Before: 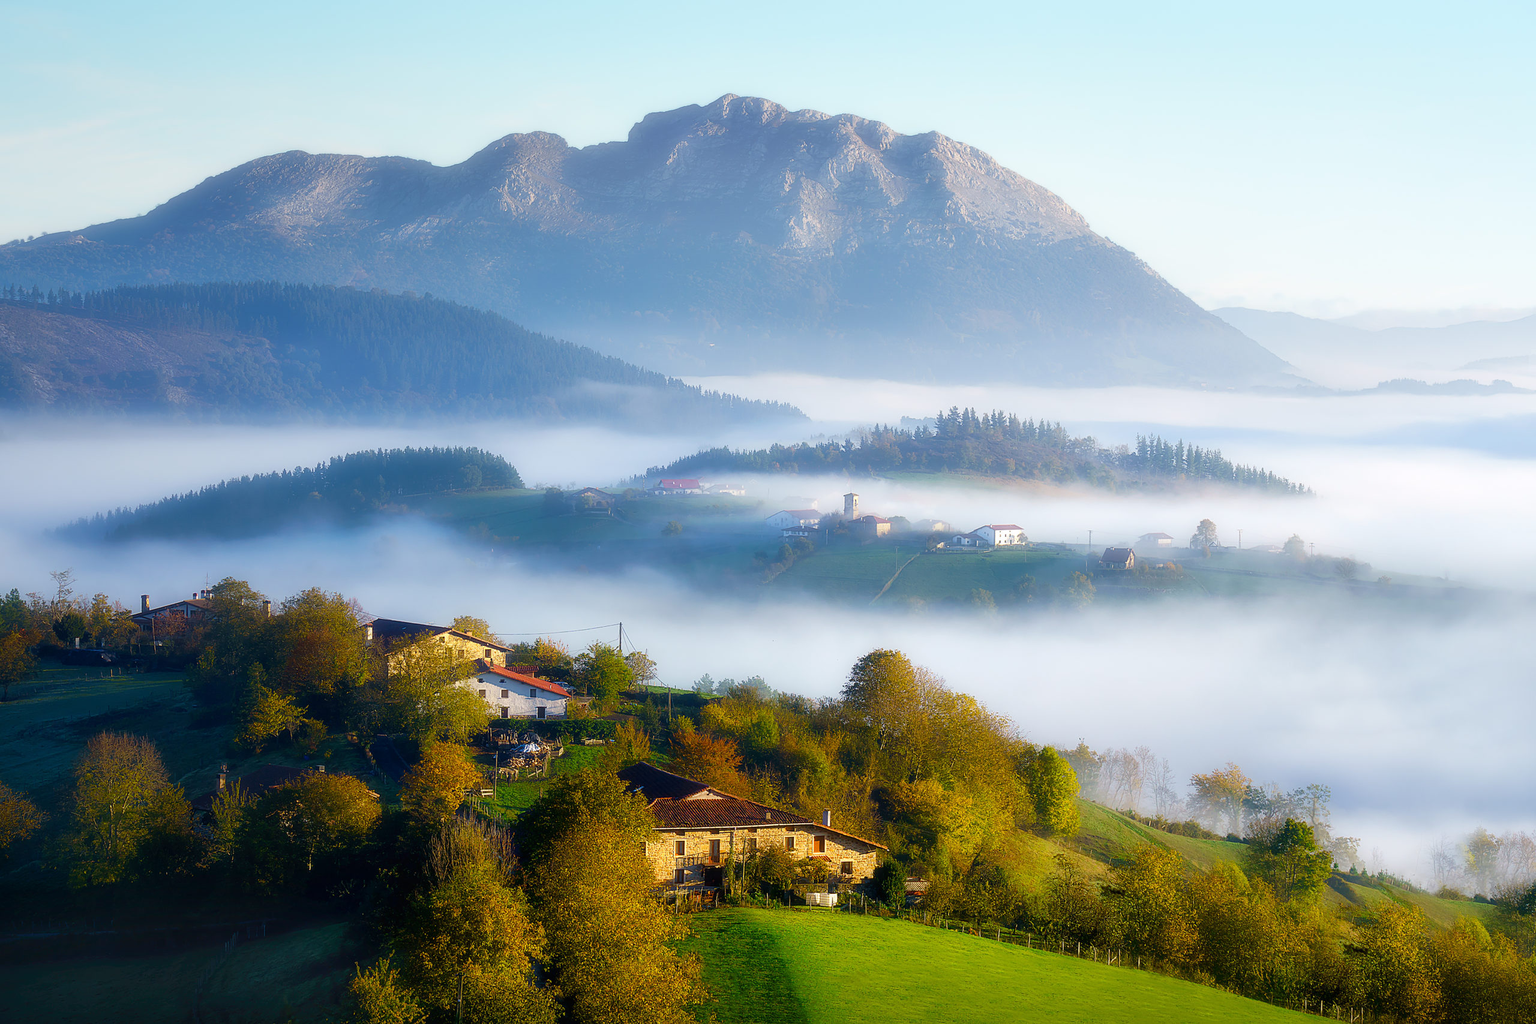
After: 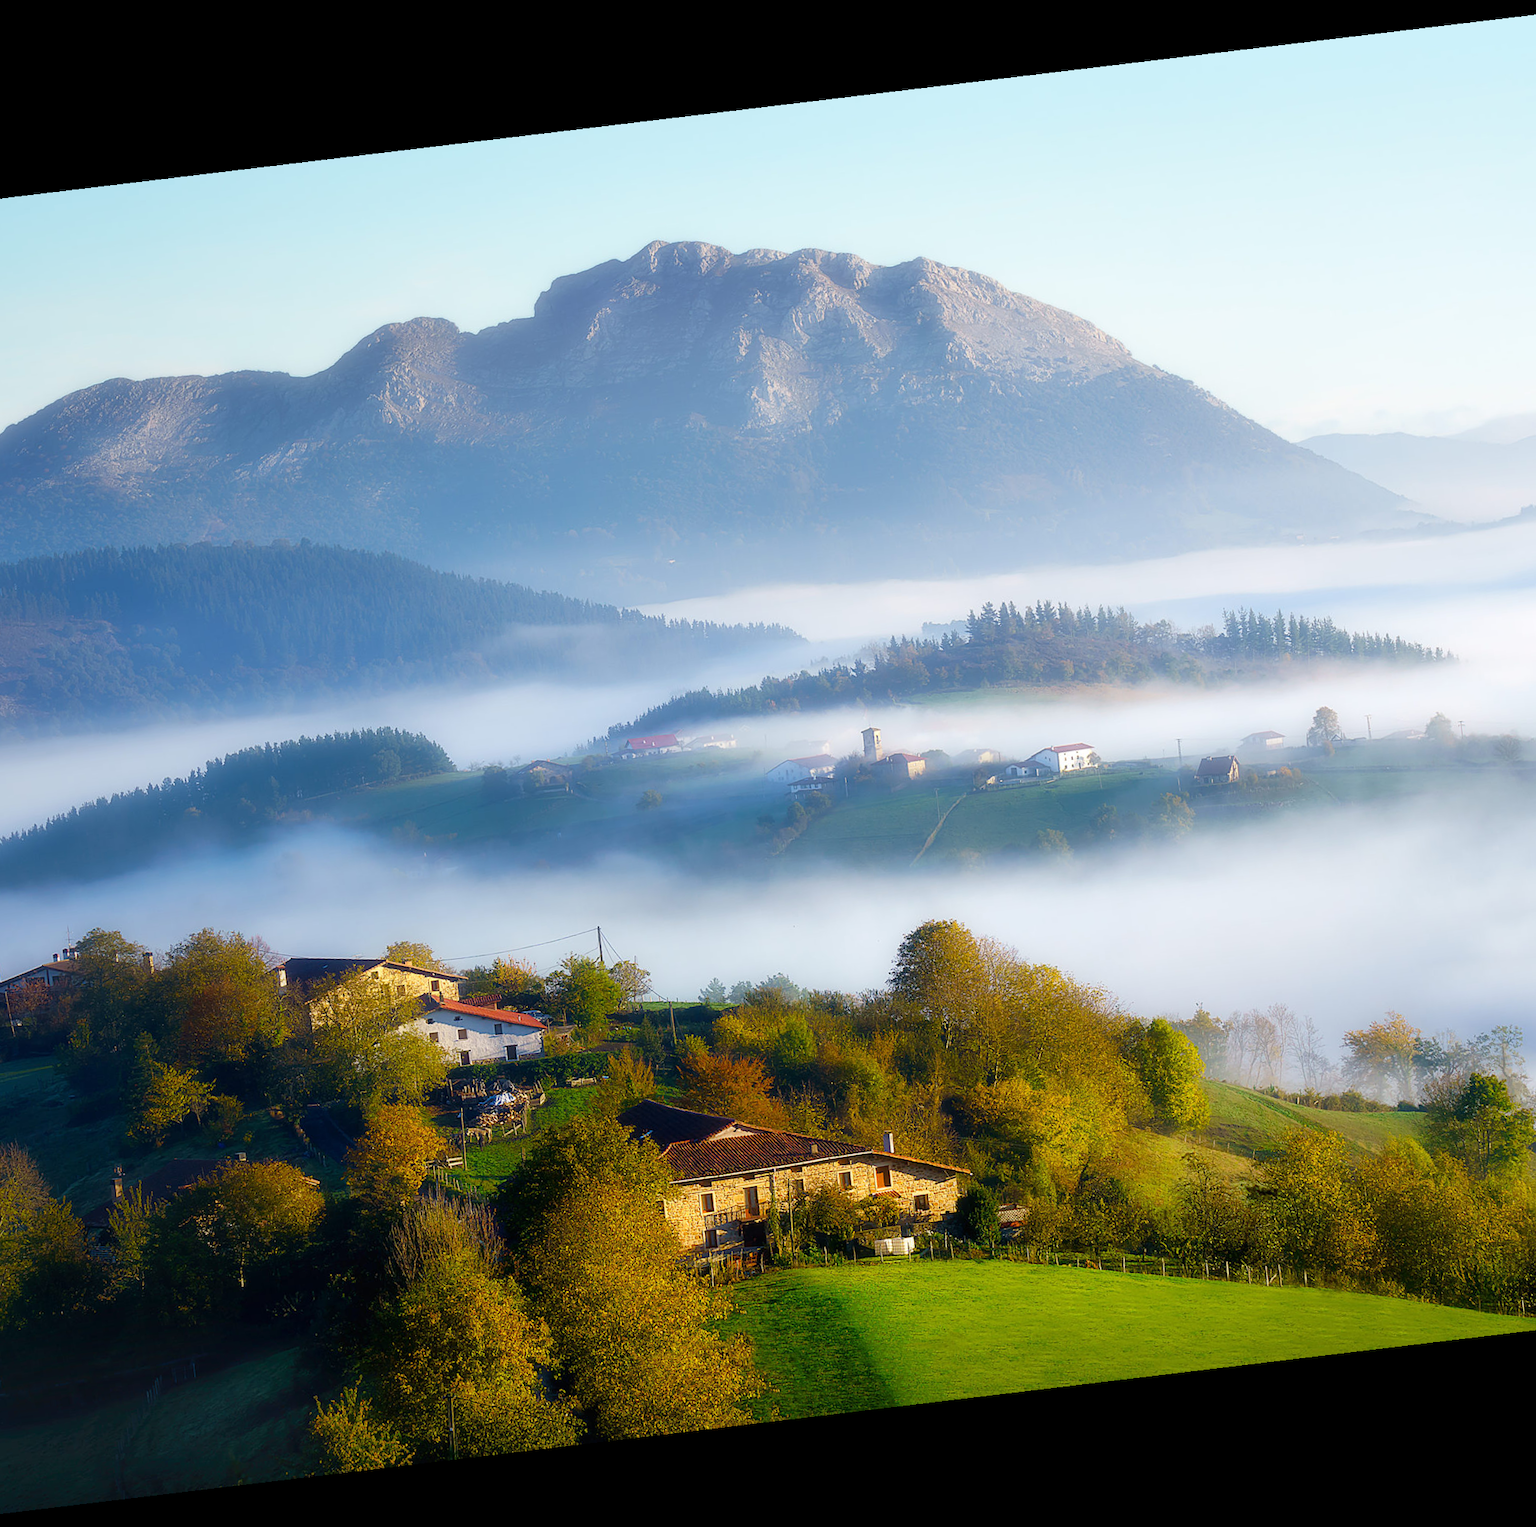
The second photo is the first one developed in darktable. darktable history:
crop: left 13.443%, right 13.31%
rotate and perspective: rotation -6.83°, automatic cropping off
